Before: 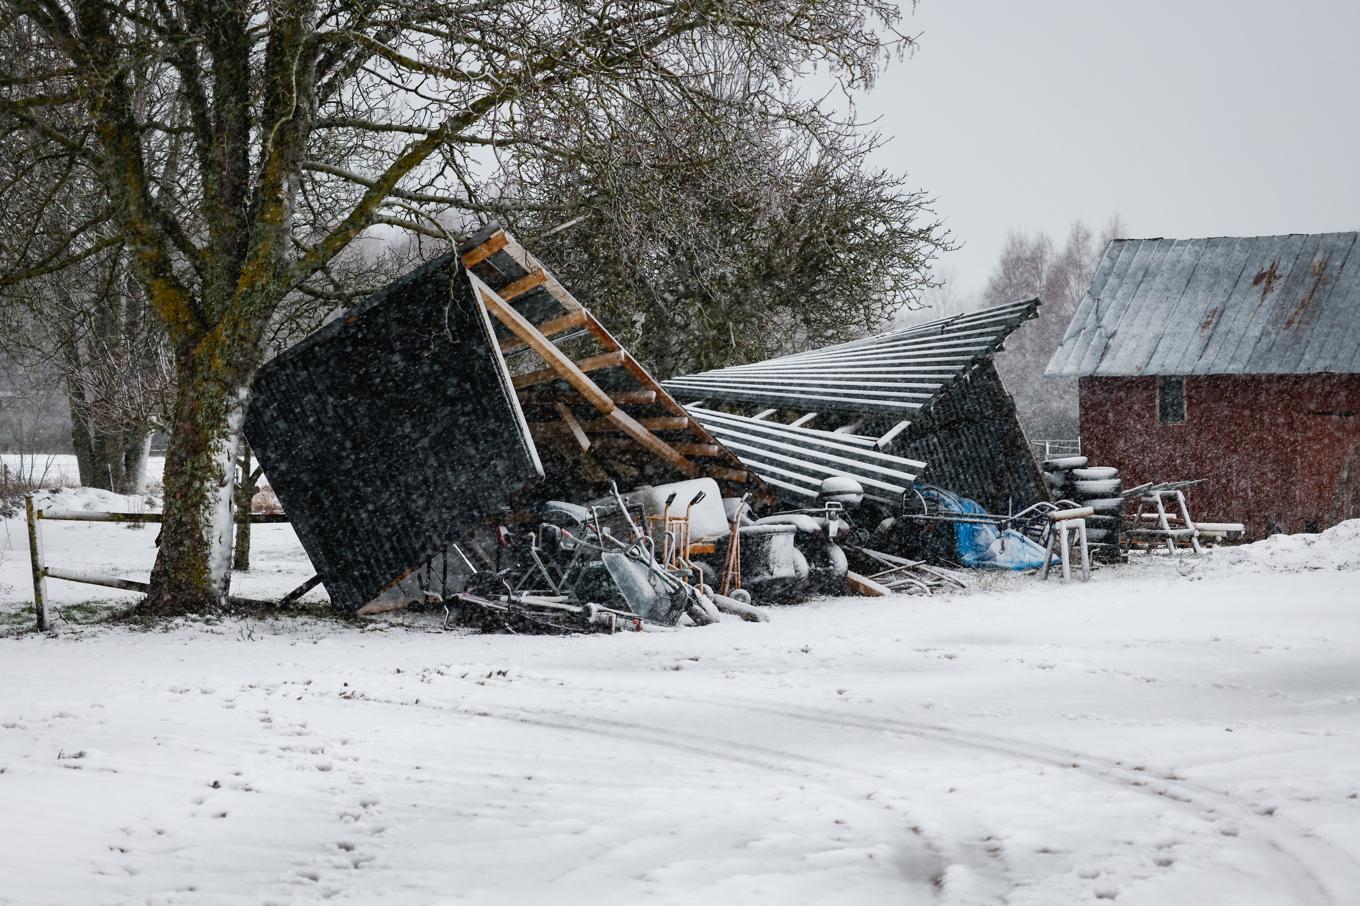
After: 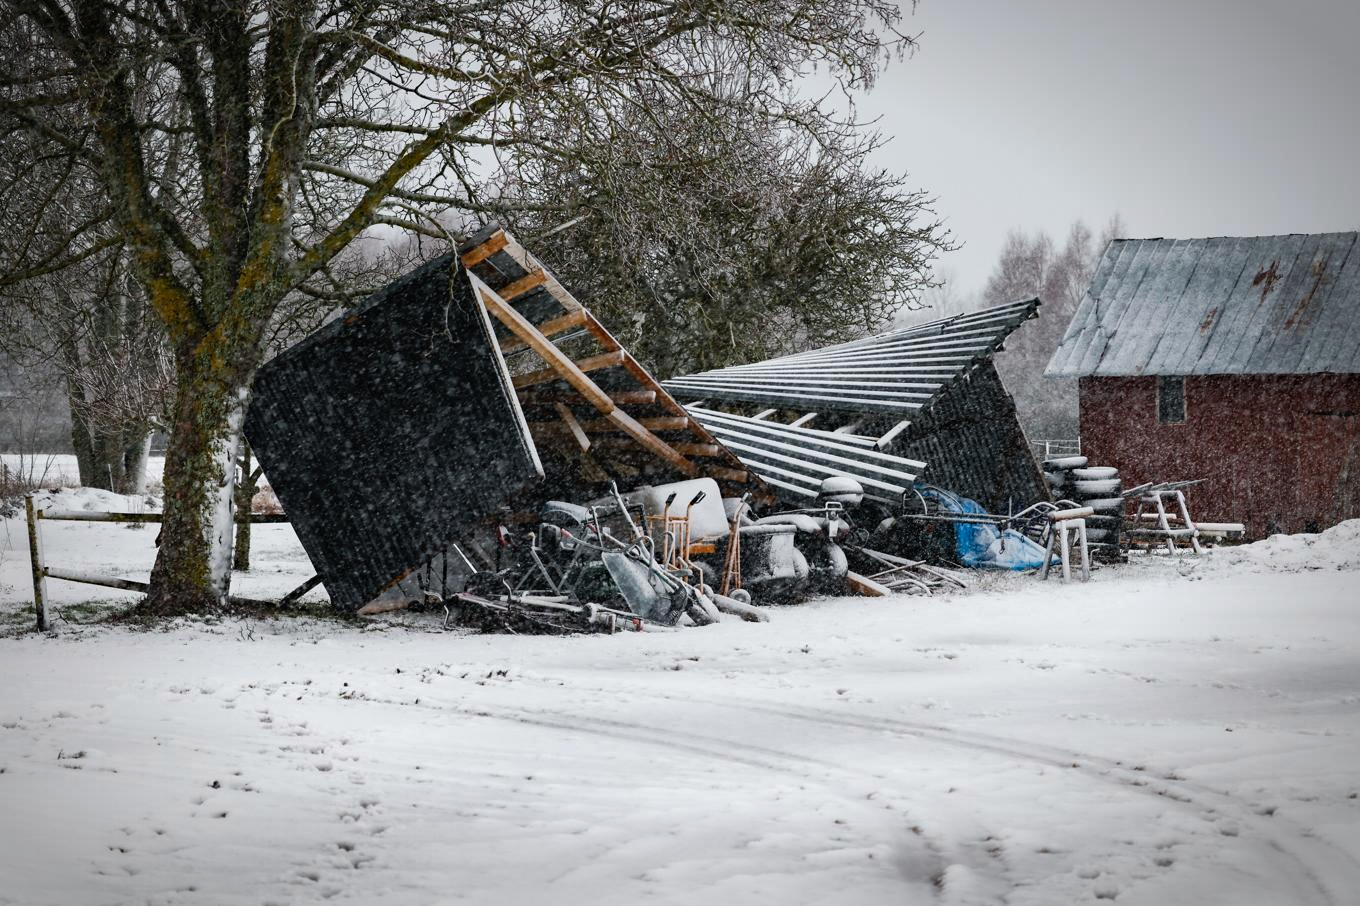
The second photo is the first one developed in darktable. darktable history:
vignetting: brightness -0.479, center (-0.033, -0.044), automatic ratio true
exposure: black level correction 0, compensate highlight preservation false
haze removal: compatibility mode true, adaptive false
